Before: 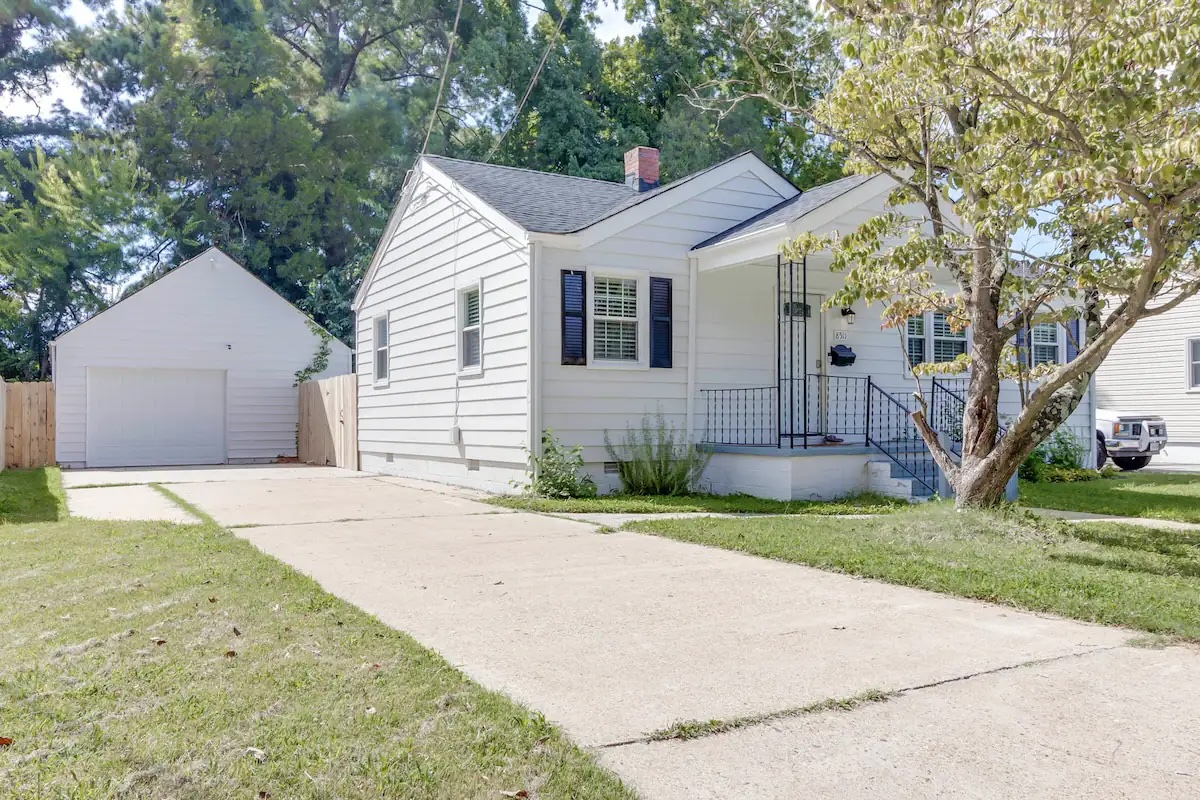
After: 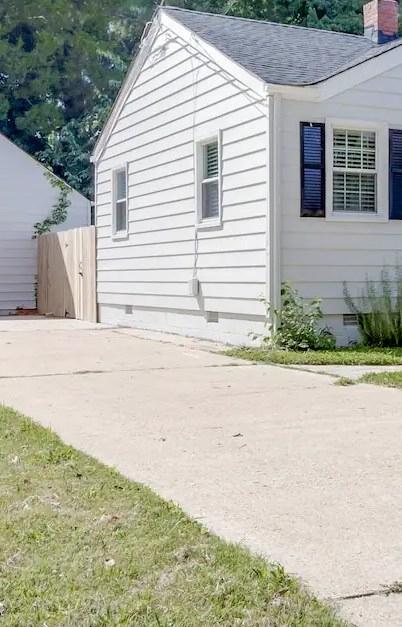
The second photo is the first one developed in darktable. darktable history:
crop and rotate: left 21.77%, top 18.528%, right 44.676%, bottom 2.997%
exposure: black level correction 0.007, compensate highlight preservation false
